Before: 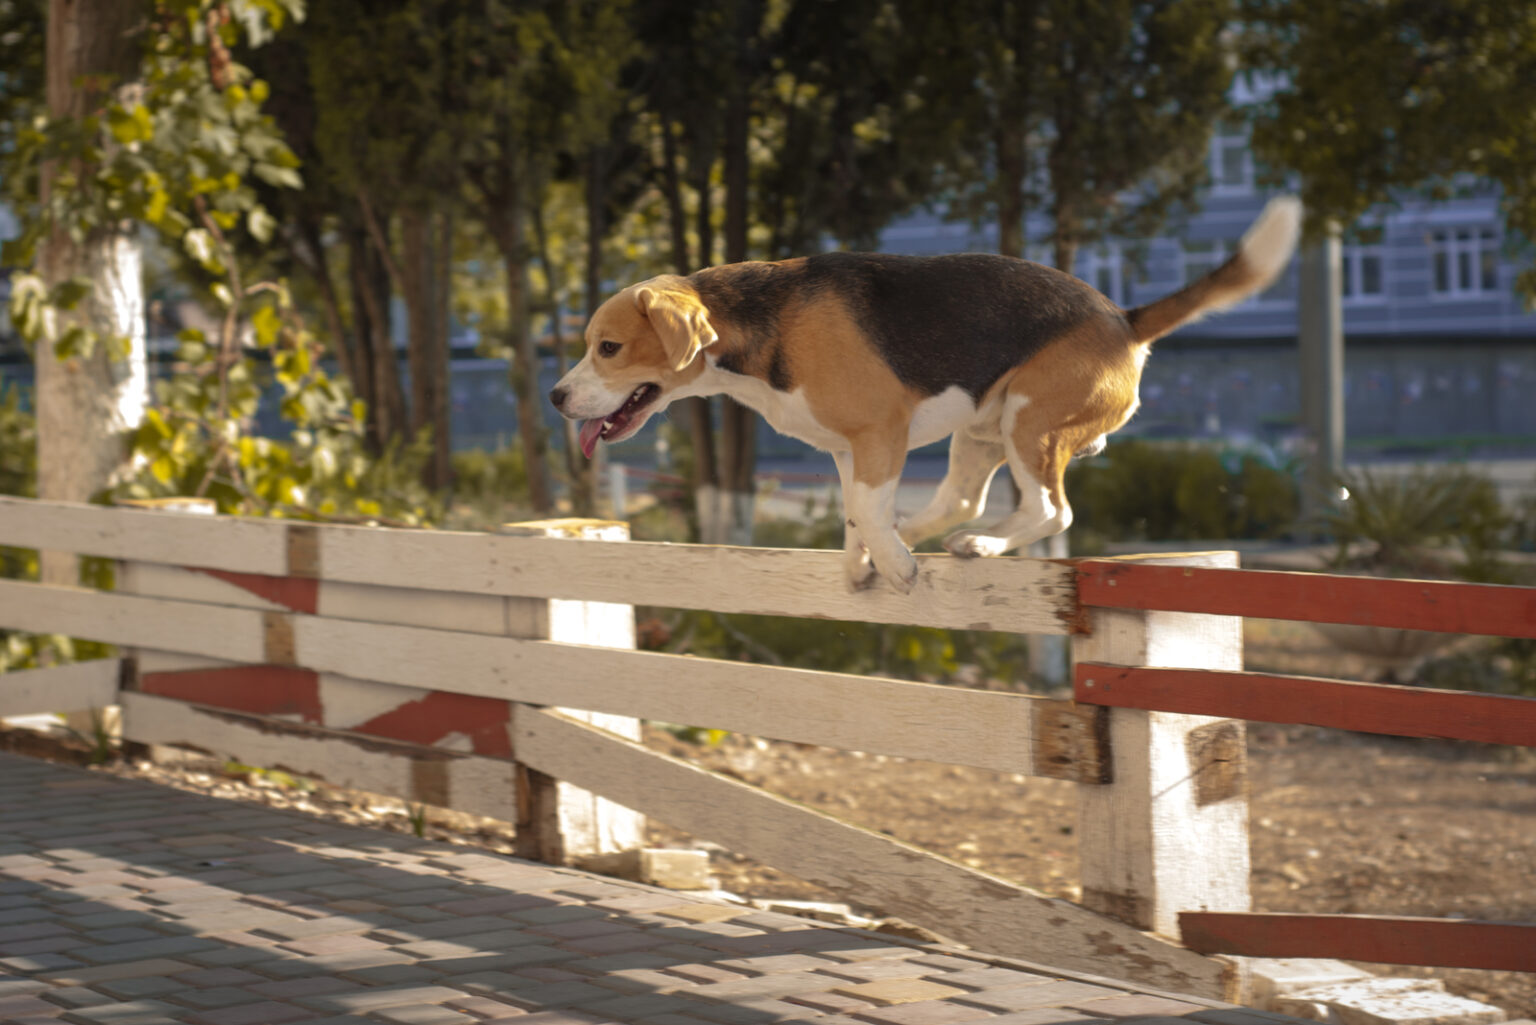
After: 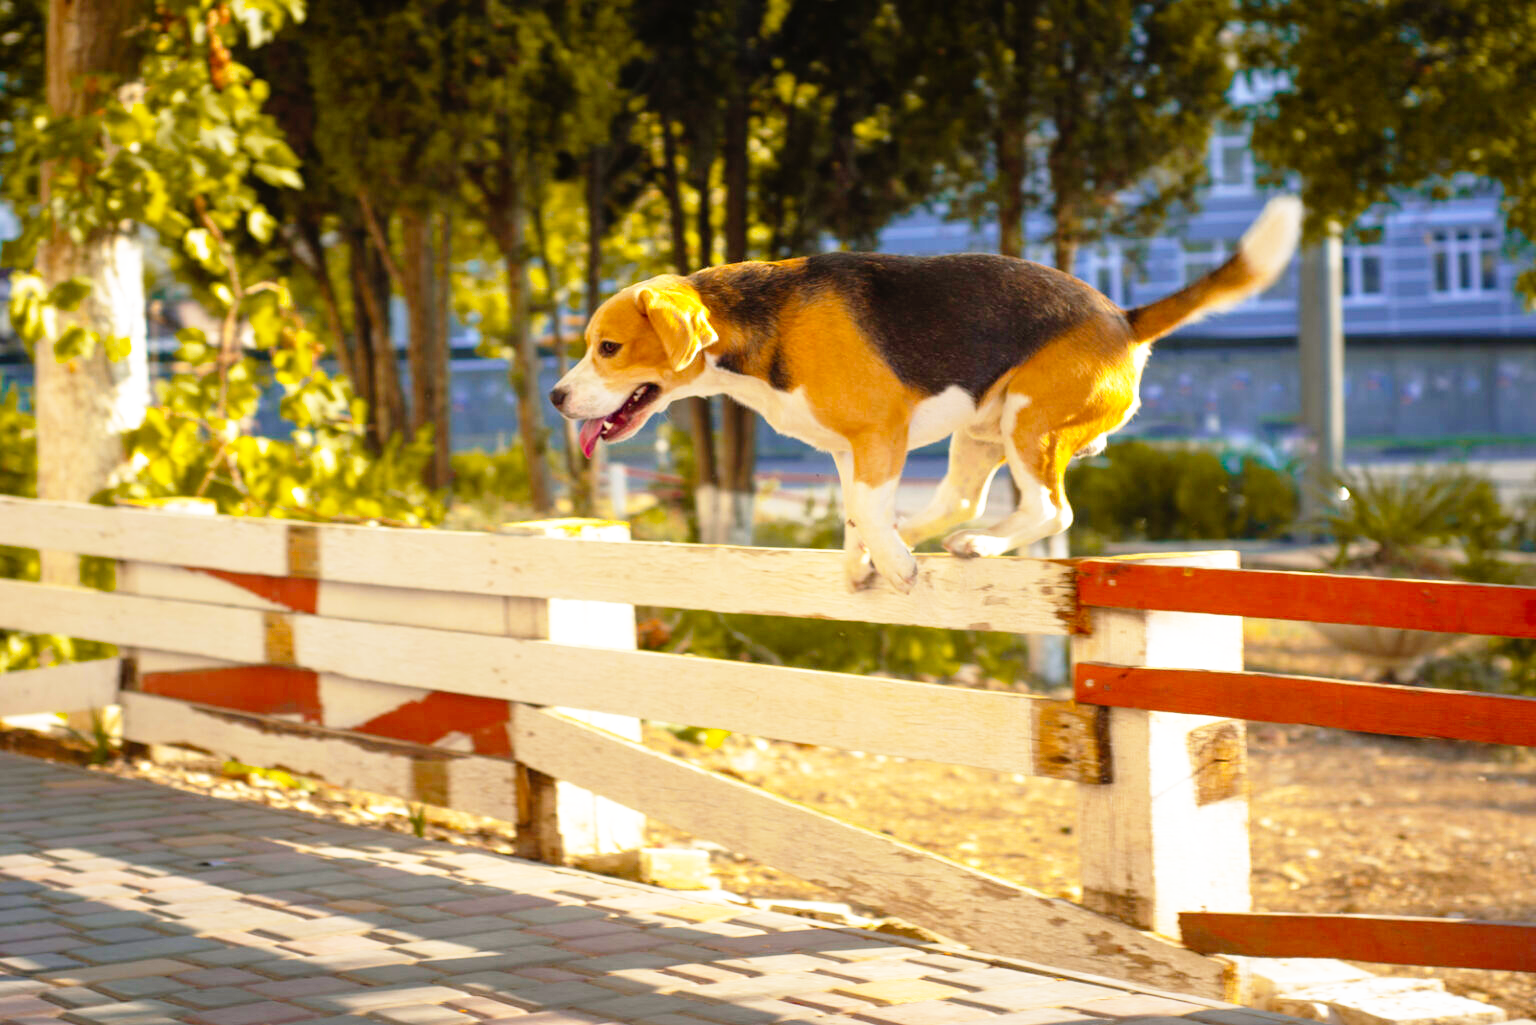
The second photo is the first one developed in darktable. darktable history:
base curve: curves: ch0 [(0, 0) (0.012, 0.01) (0.073, 0.168) (0.31, 0.711) (0.645, 0.957) (1, 1)], preserve colors none
color balance rgb: linear chroma grading › global chroma 15%, perceptual saturation grading › global saturation 30%
